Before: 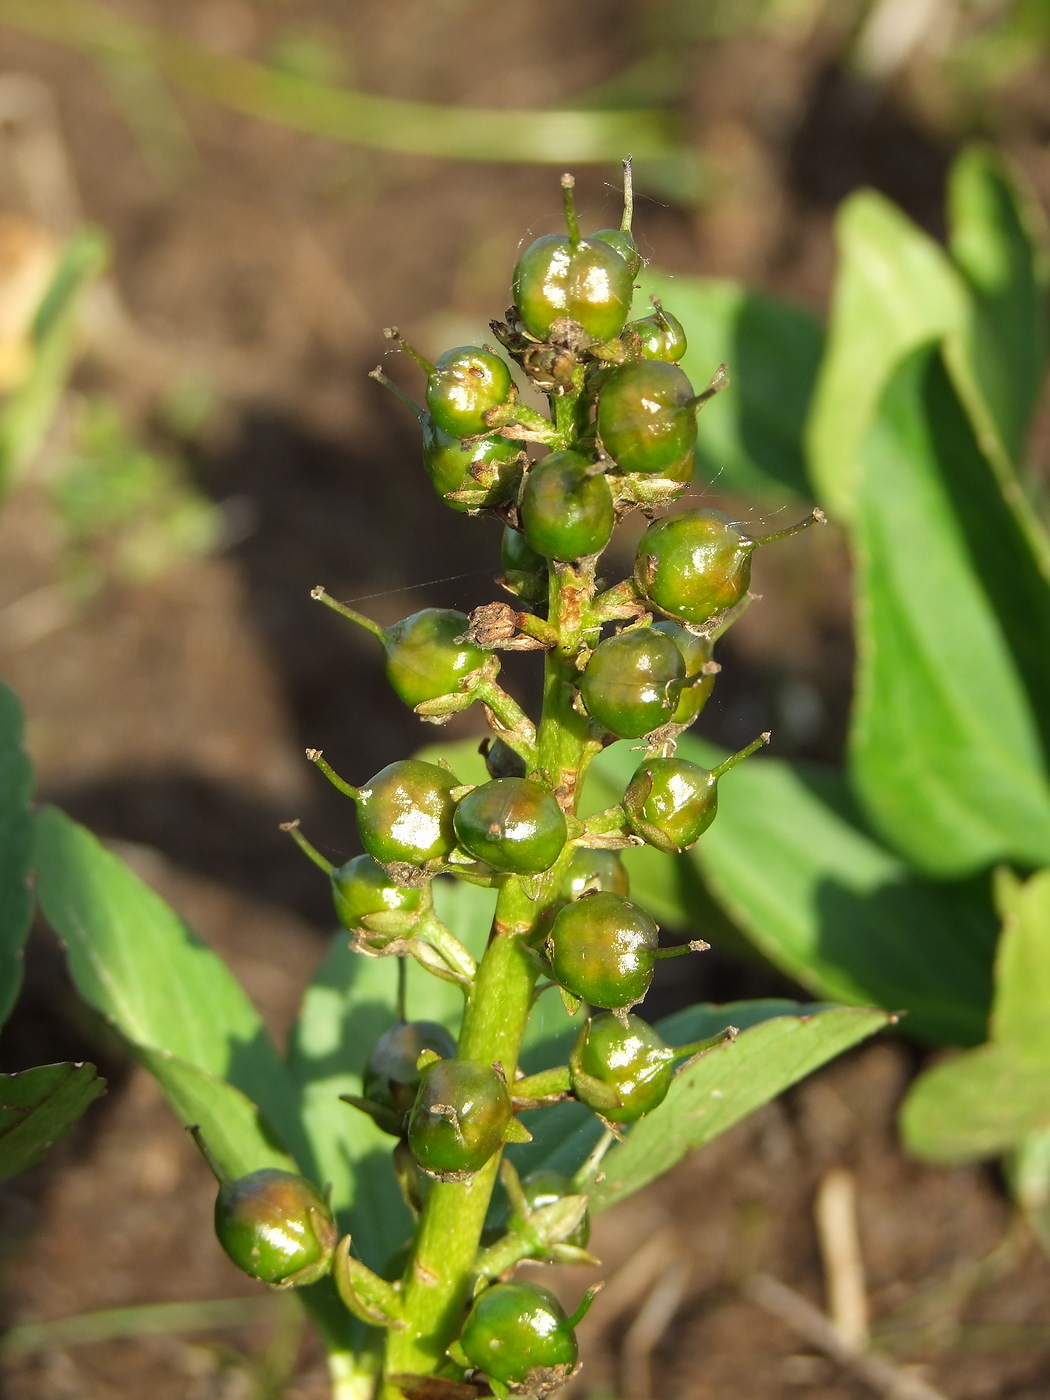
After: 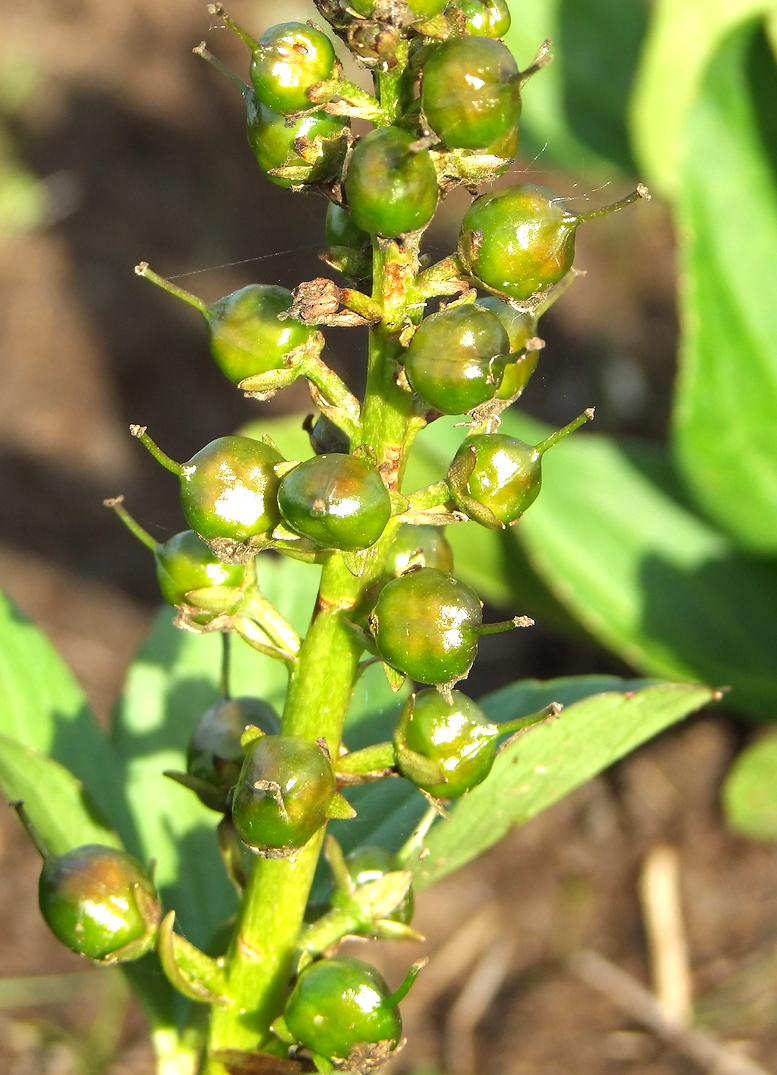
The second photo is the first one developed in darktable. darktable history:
crop: left 16.856%, top 23.204%, right 9.12%
exposure: exposure 0.61 EV, compensate highlight preservation false
